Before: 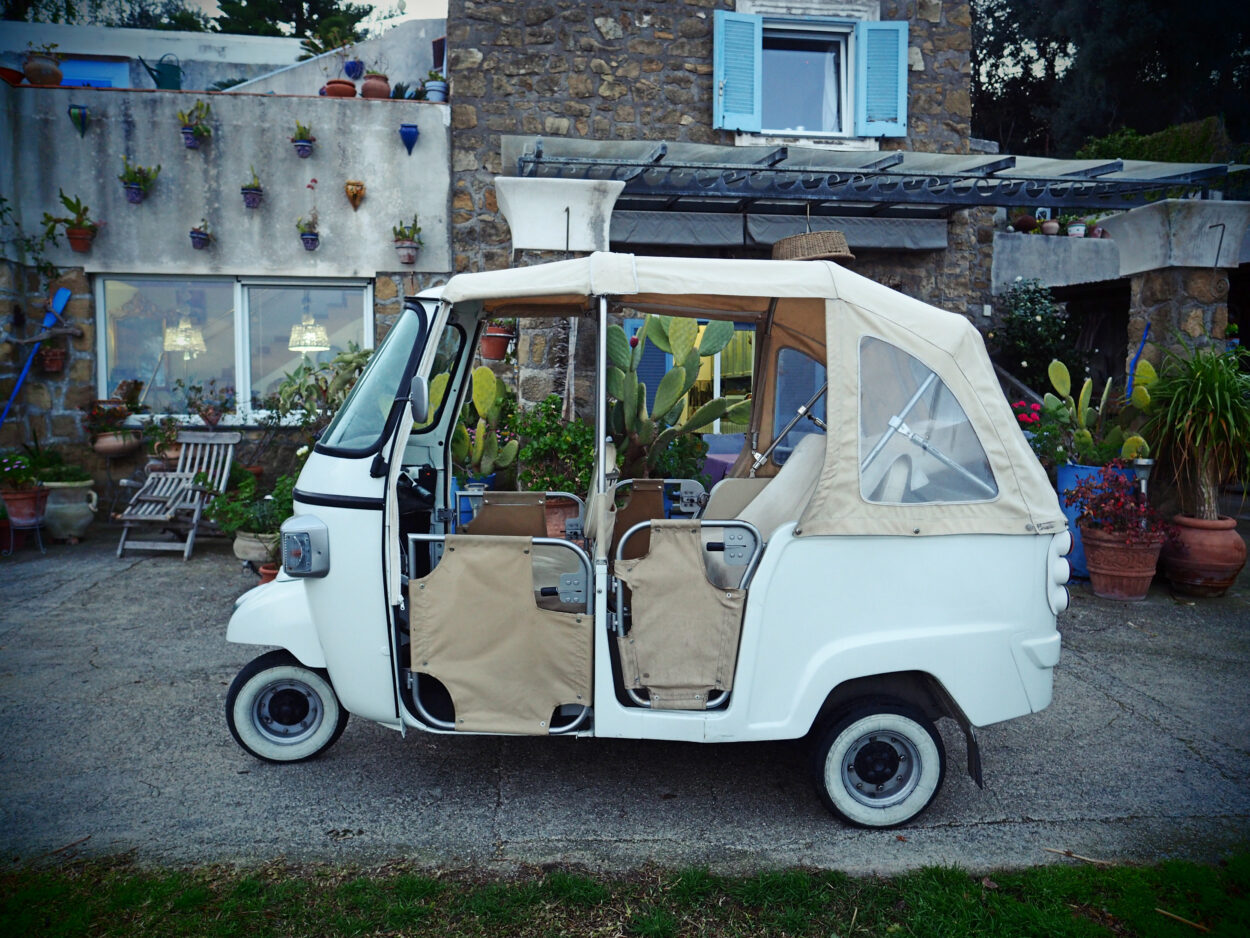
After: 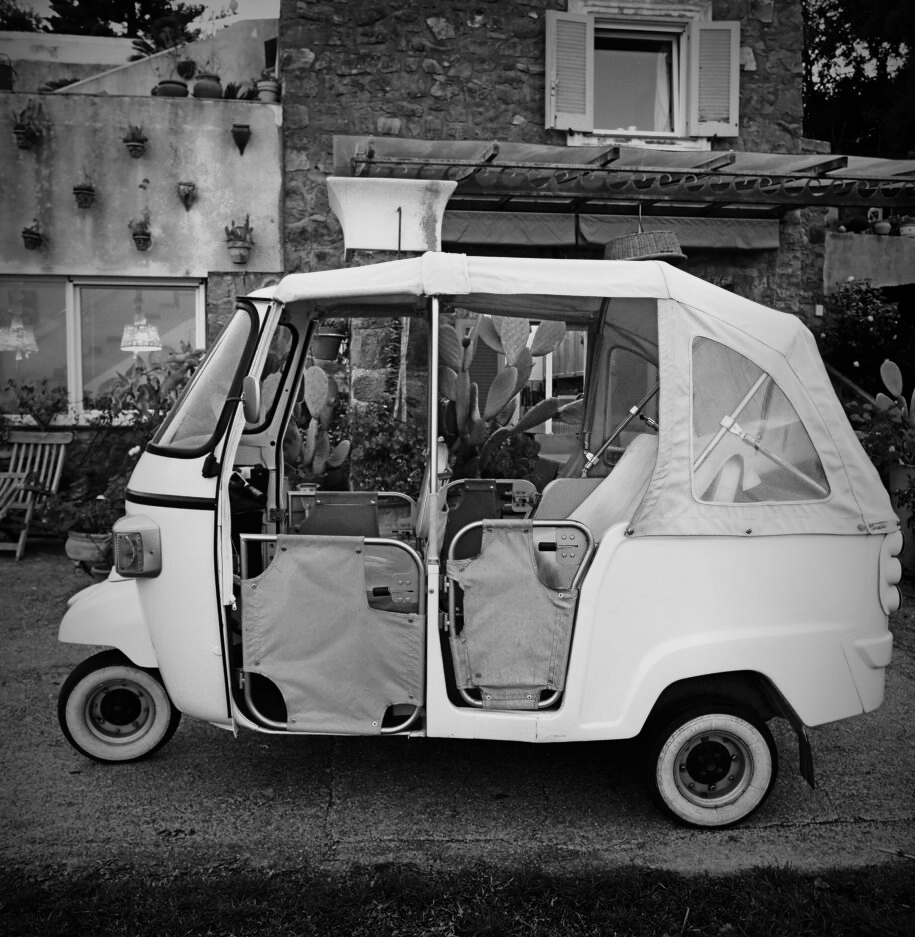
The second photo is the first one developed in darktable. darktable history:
crop: left 13.443%, right 13.31%
shadows and highlights: shadows -62.32, white point adjustment -5.22, highlights 61.59
monochrome: a 30.25, b 92.03
vignetting: fall-off start 53.2%, brightness -0.594, saturation 0, automatic ratio true, width/height ratio 1.313, shape 0.22, unbound false
